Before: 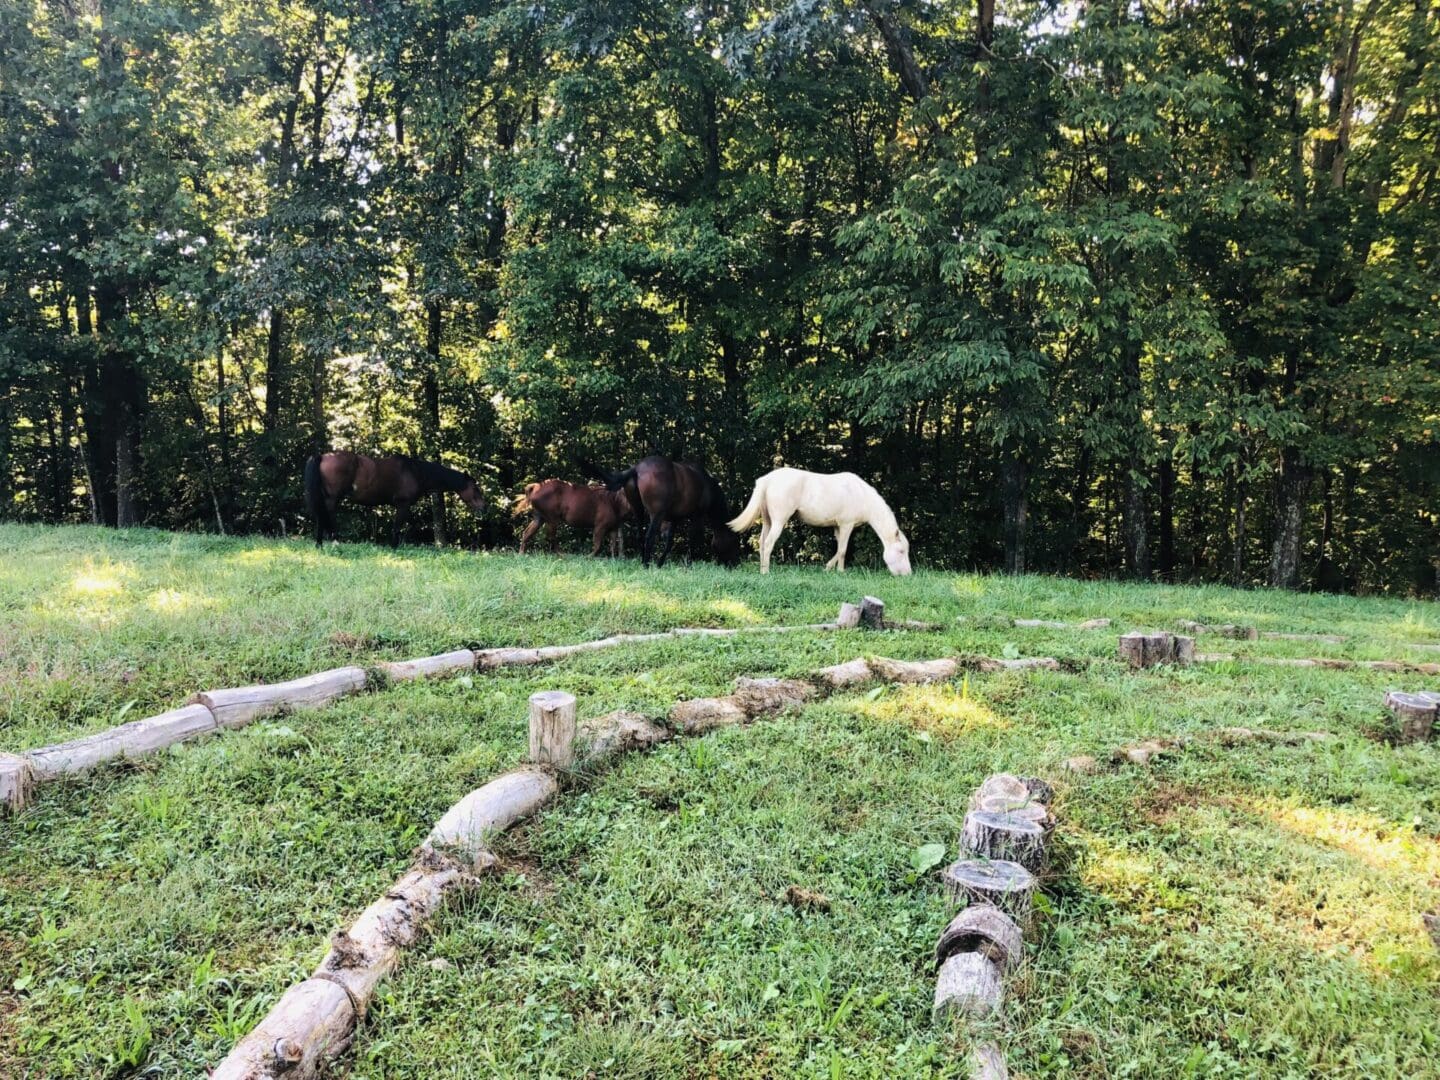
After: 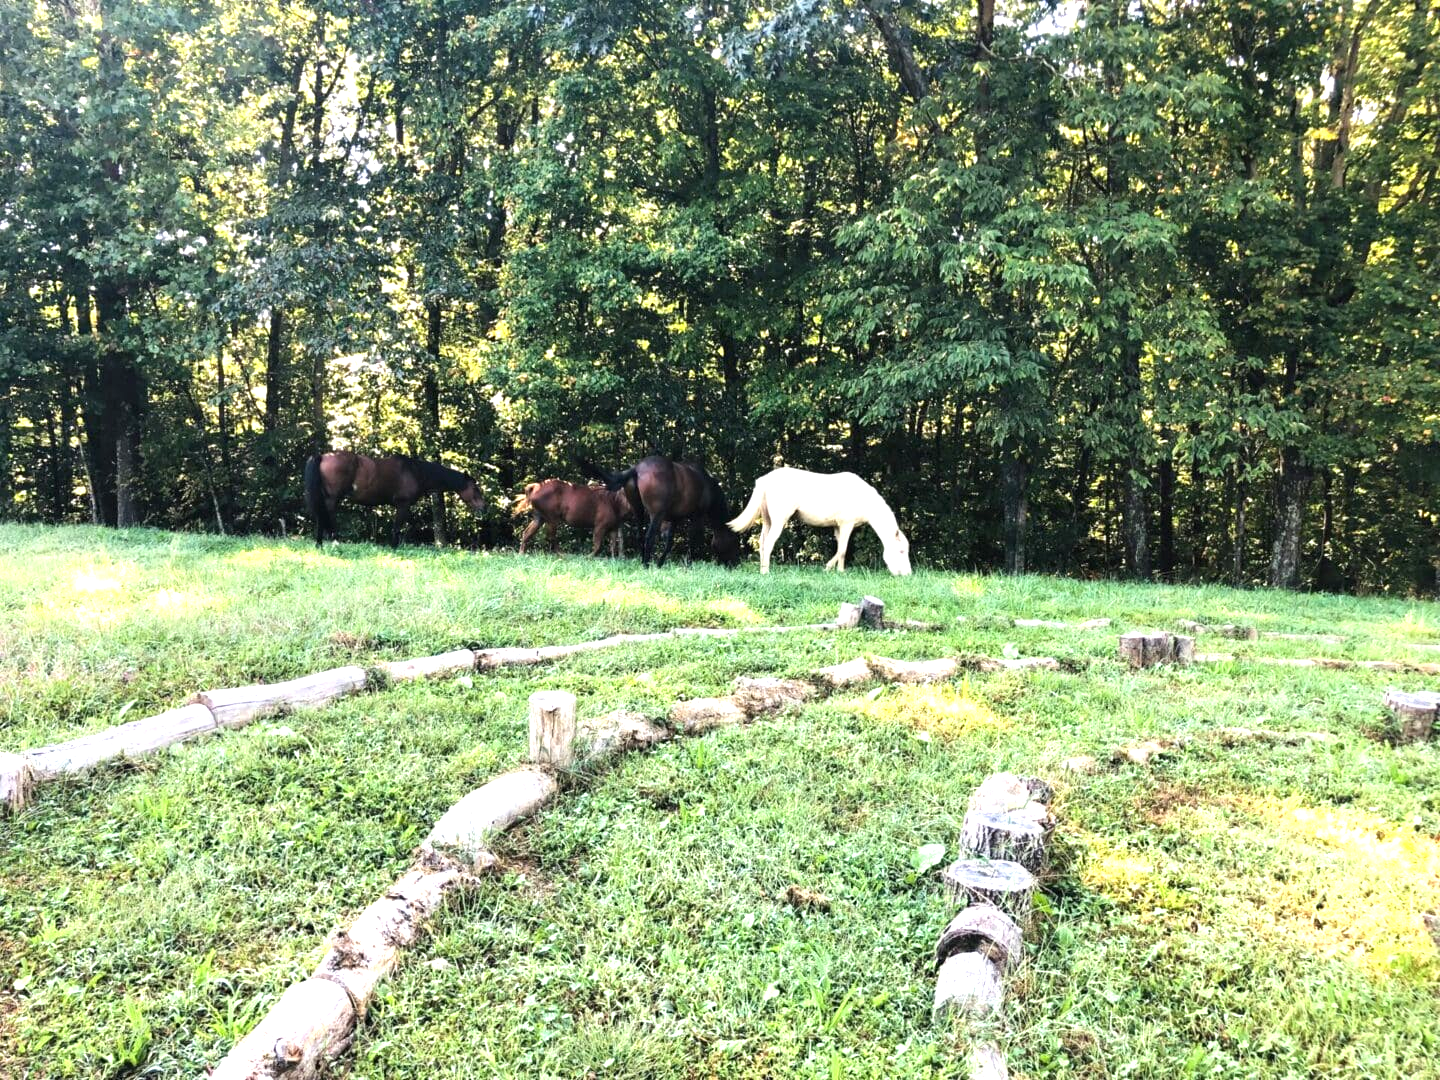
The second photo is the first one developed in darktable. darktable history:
exposure: exposure 0.951 EV, compensate exposure bias true, compensate highlight preservation false
